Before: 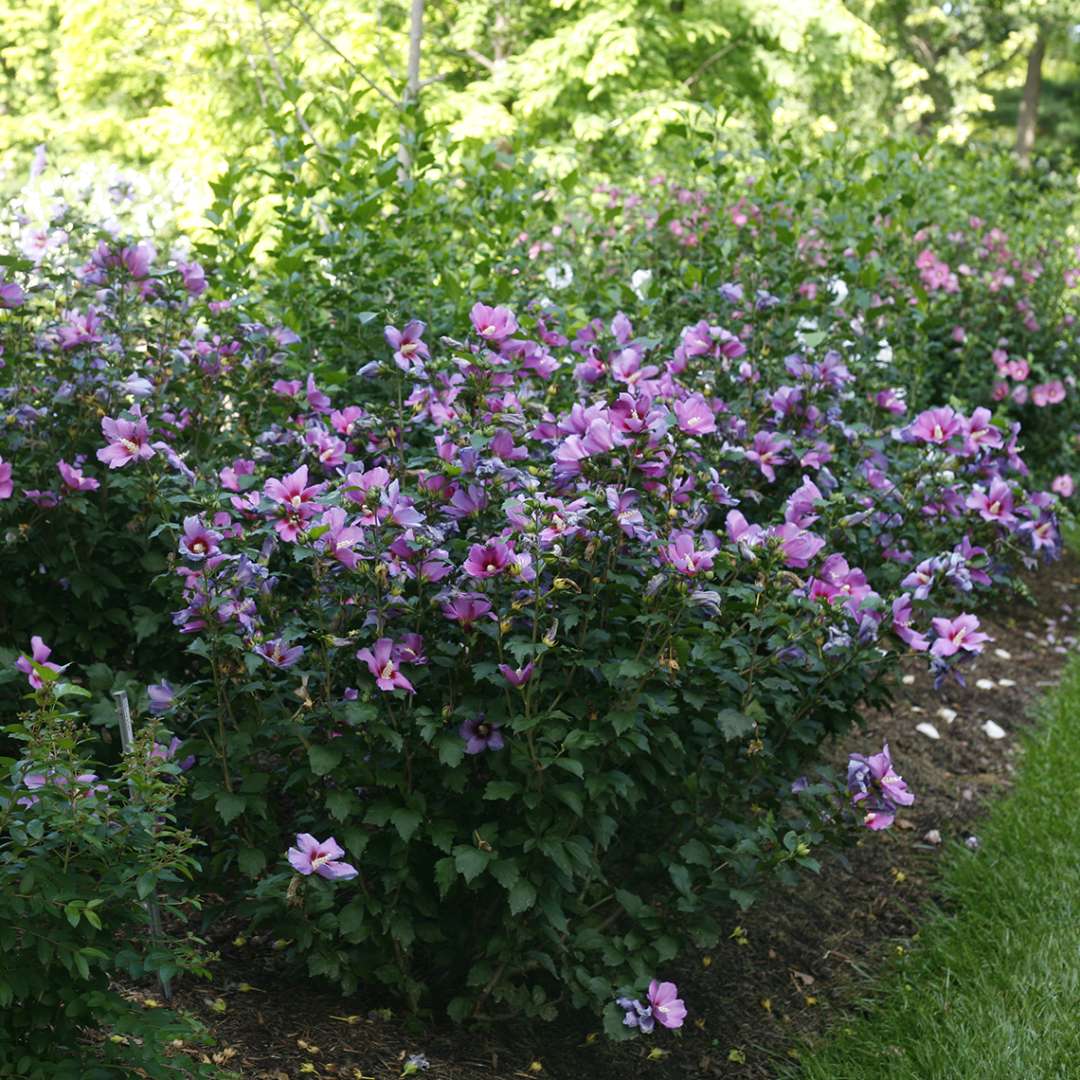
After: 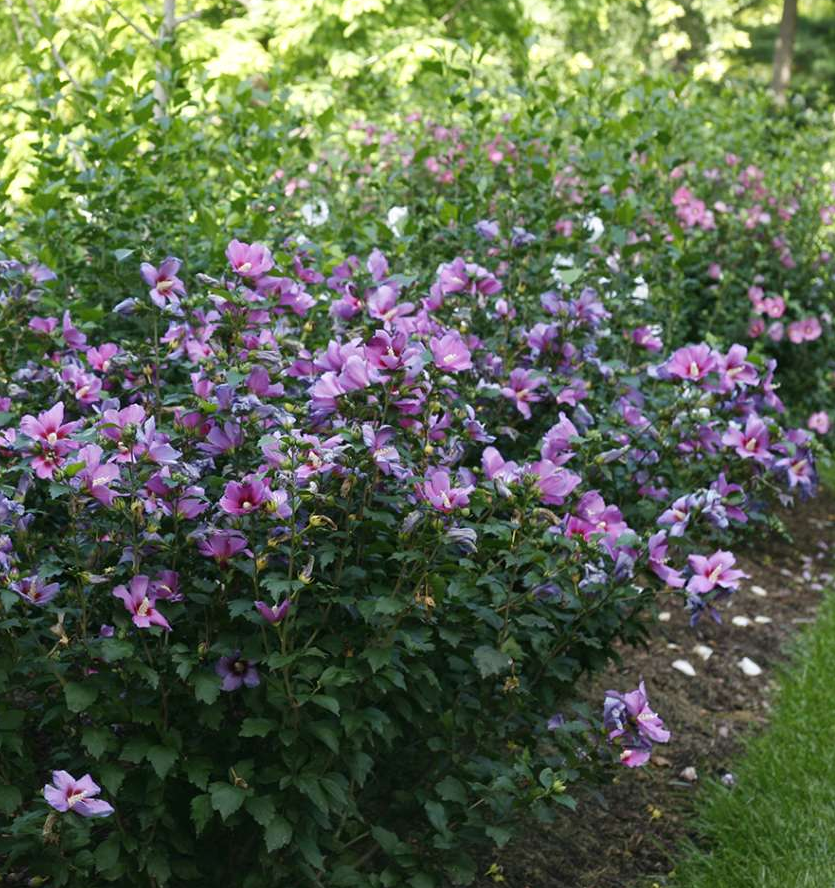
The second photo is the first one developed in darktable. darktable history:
crop: left 22.674%, top 5.878%, bottom 11.844%
